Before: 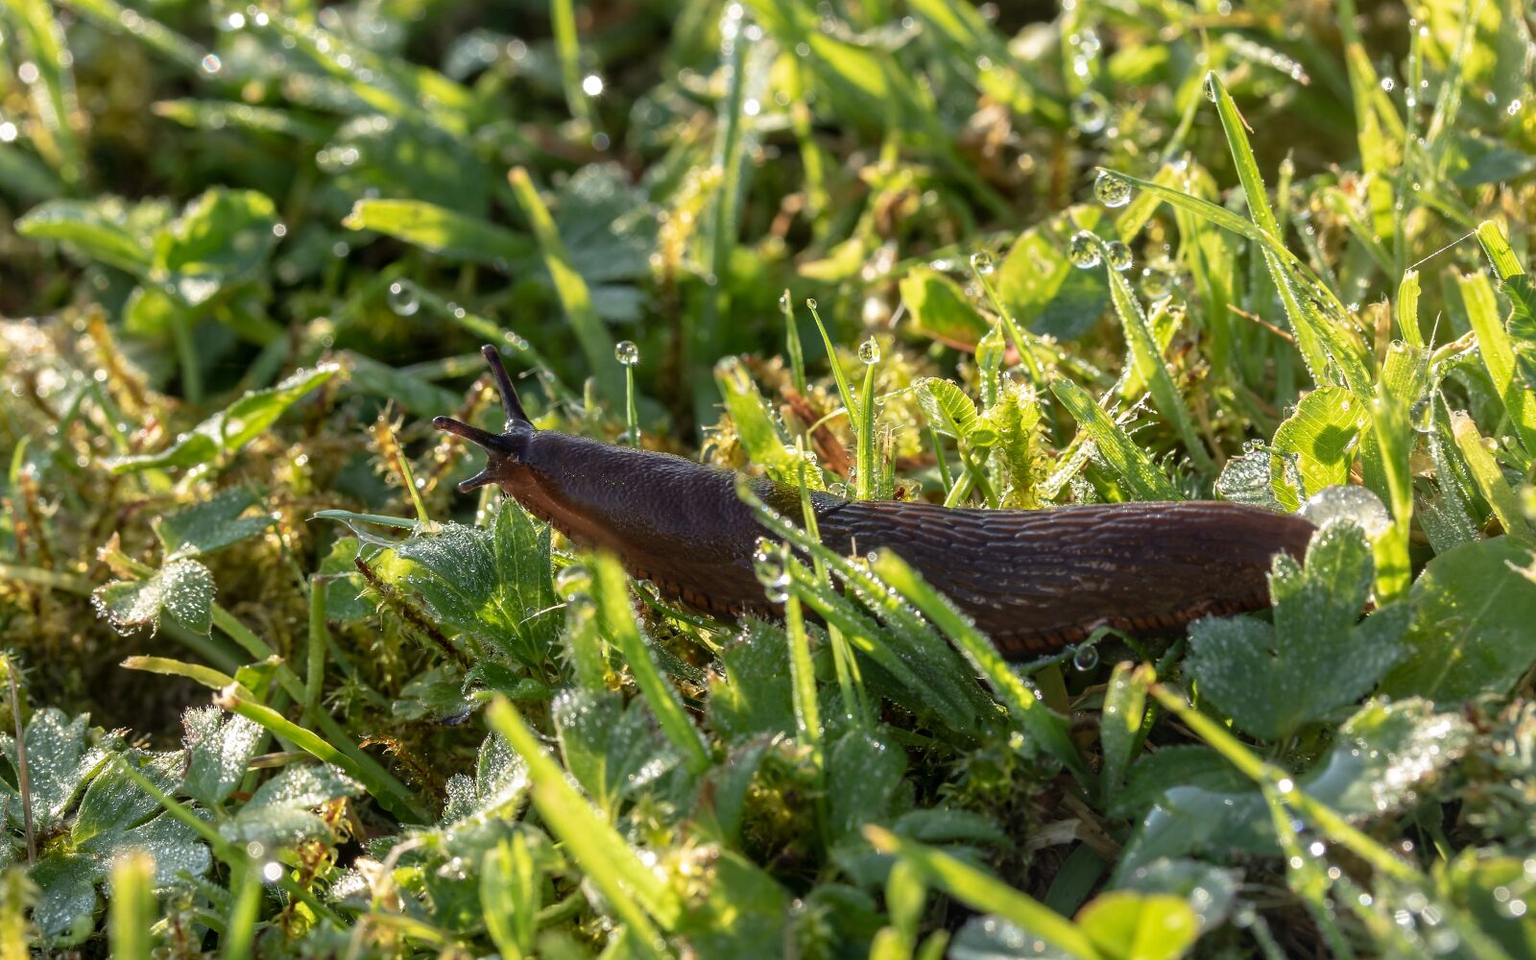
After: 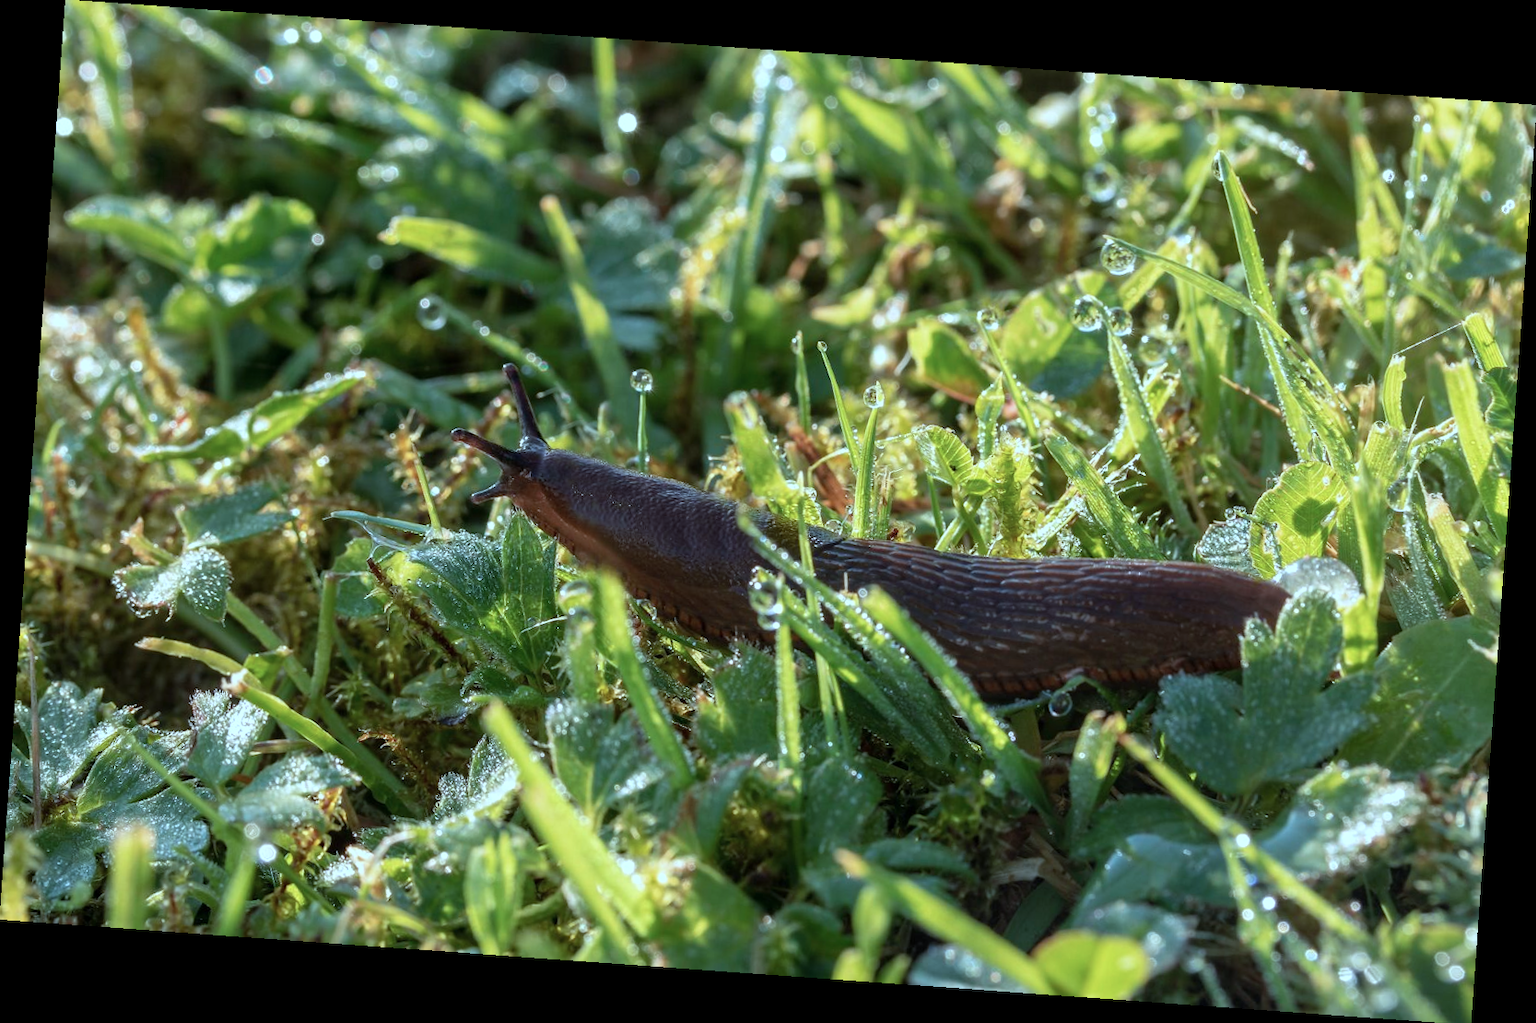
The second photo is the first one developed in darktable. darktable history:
rotate and perspective: rotation 4.1°, automatic cropping off
color correction: highlights a* -9.73, highlights b* -21.22
